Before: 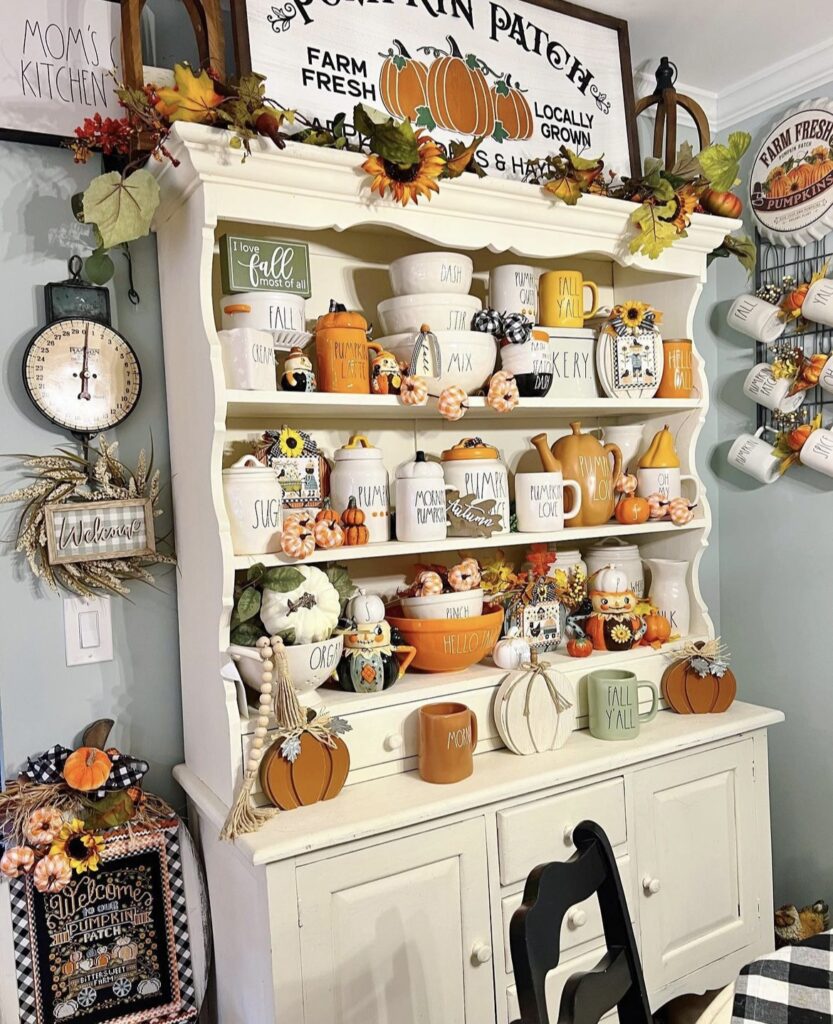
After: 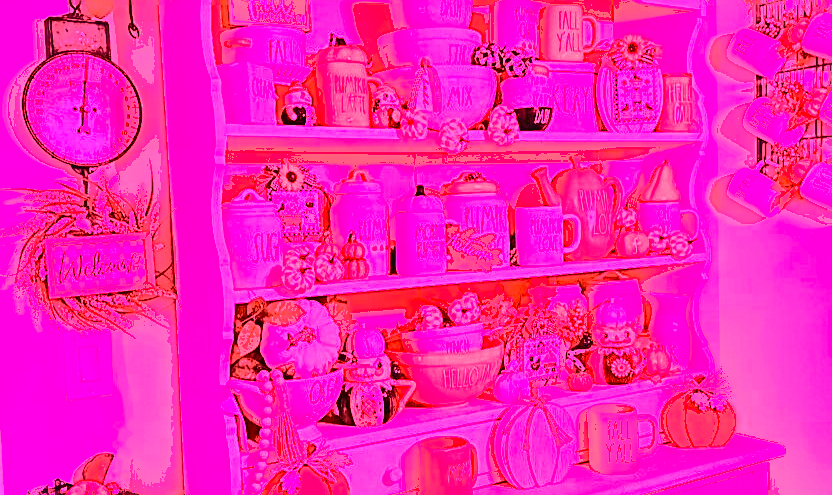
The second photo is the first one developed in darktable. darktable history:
white balance: red 4.26, blue 1.802
shadows and highlights: shadows 37.27, highlights -28.18, soften with gaussian
contrast brightness saturation: contrast -0.15, brightness 0.05, saturation -0.12
sharpen: on, module defaults
color calibration: illuminant as shot in camera, x 0.358, y 0.373, temperature 4628.91 K
exposure: compensate exposure bias true, compensate highlight preservation false
tone curve: curves: ch0 [(0, 0) (0.037, 0.011) (0.135, 0.093) (0.266, 0.281) (0.461, 0.555) (0.581, 0.716) (0.675, 0.793) (0.767, 0.849) (0.91, 0.924) (1, 0.979)]; ch1 [(0, 0) (0.292, 0.278) (0.431, 0.418) (0.493, 0.479) (0.506, 0.5) (0.532, 0.537) (0.562, 0.581) (0.641, 0.663) (0.754, 0.76) (1, 1)]; ch2 [(0, 0) (0.294, 0.3) (0.361, 0.372) (0.429, 0.445) (0.478, 0.486) (0.502, 0.498) (0.518, 0.522) (0.531, 0.549) (0.561, 0.59) (0.64, 0.655) (0.693, 0.706) (0.845, 0.833) (1, 0.951)], color space Lab, independent channels, preserve colors none
crop and rotate: top 26.056%, bottom 25.543%
